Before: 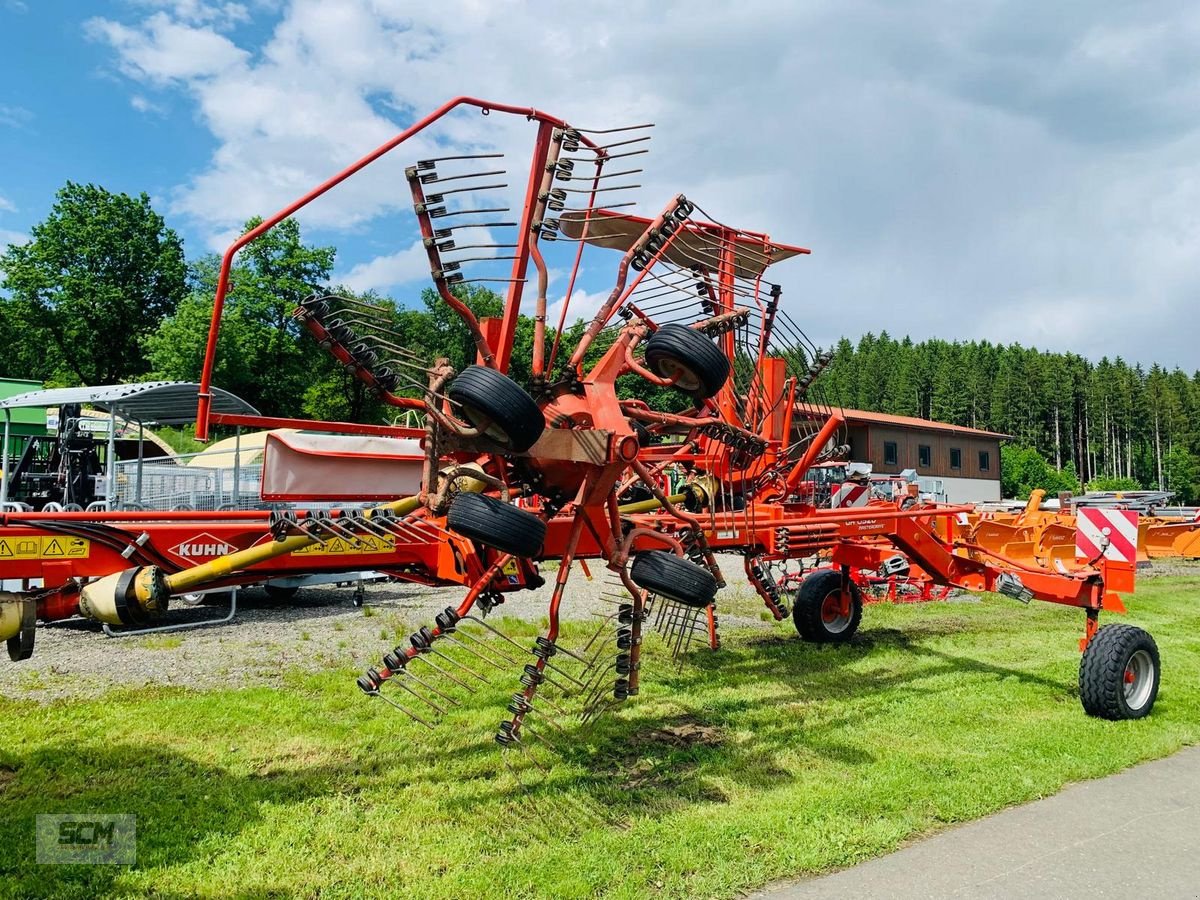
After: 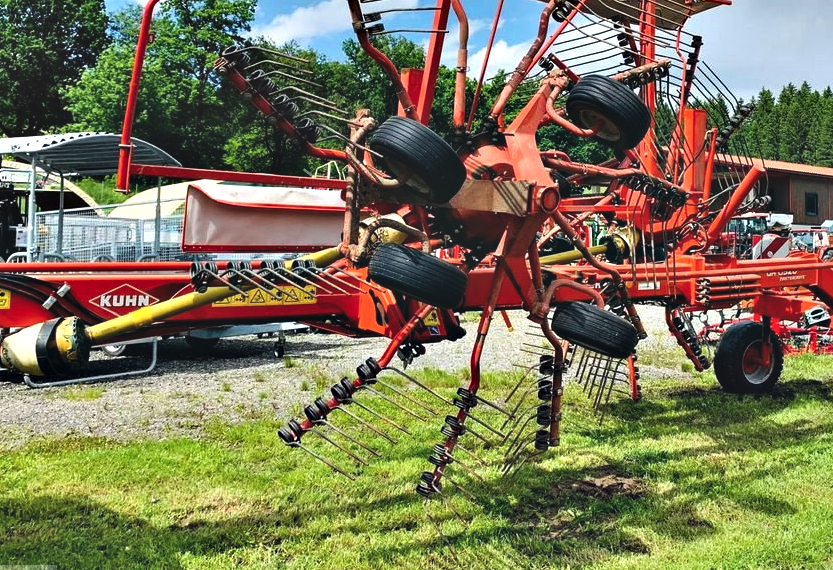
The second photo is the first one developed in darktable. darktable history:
crop: left 6.612%, top 27.77%, right 23.917%, bottom 8.795%
contrast equalizer: y [[0.6 ×6], [0.55 ×6], [0 ×6], [0 ×6], [0 ×6]]
exposure: black level correction -0.022, exposure -0.037 EV, compensate highlight preservation false
